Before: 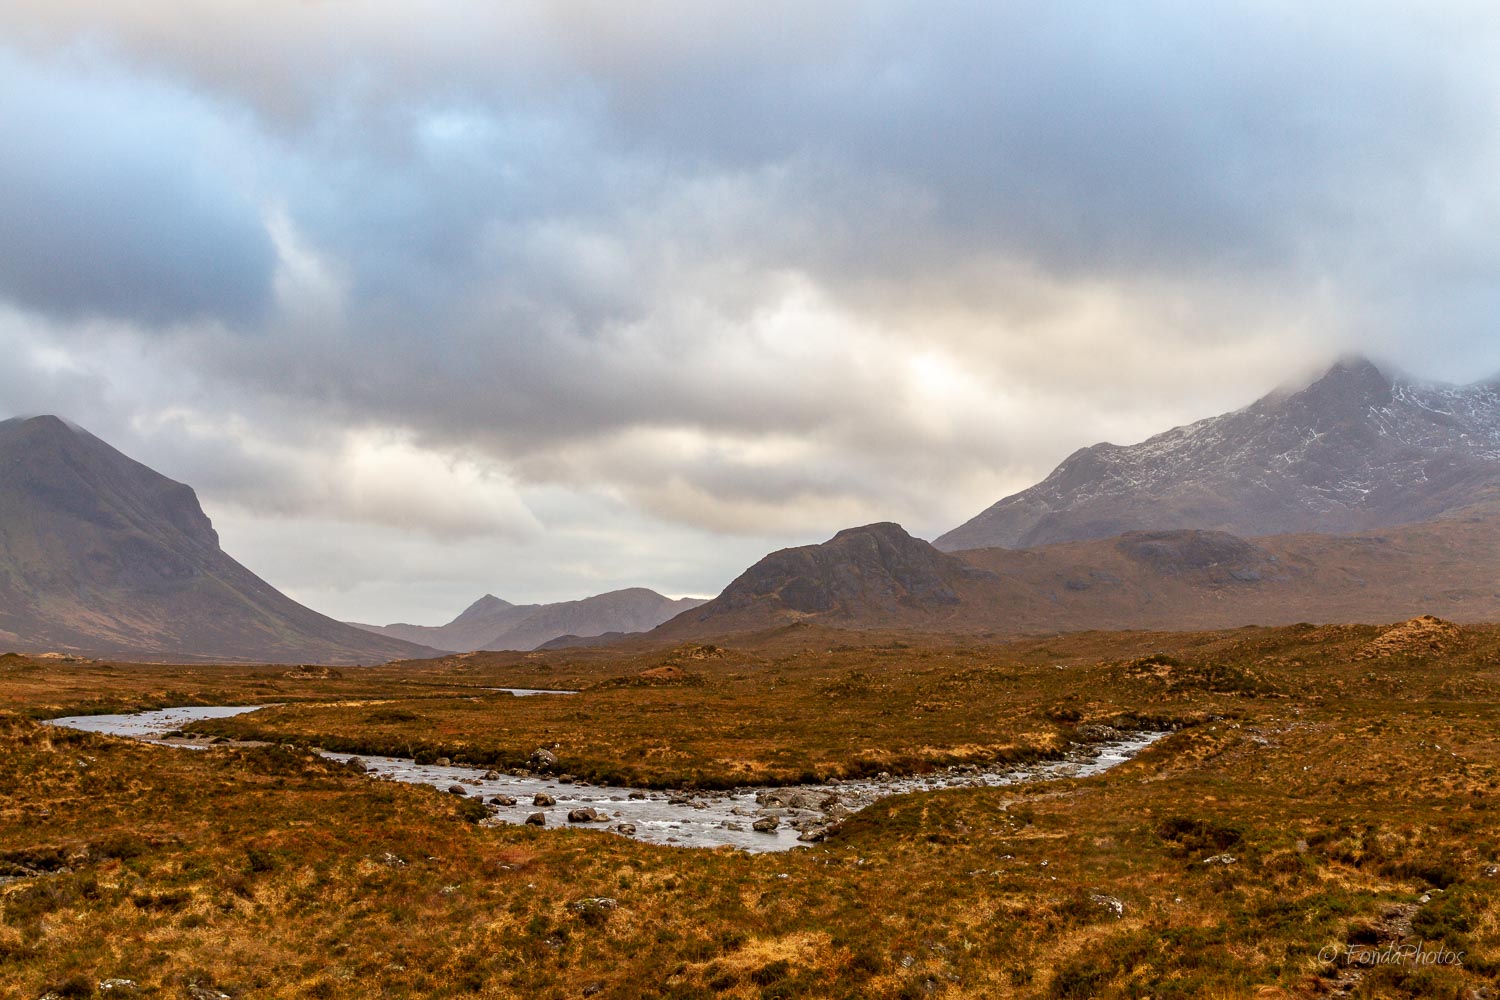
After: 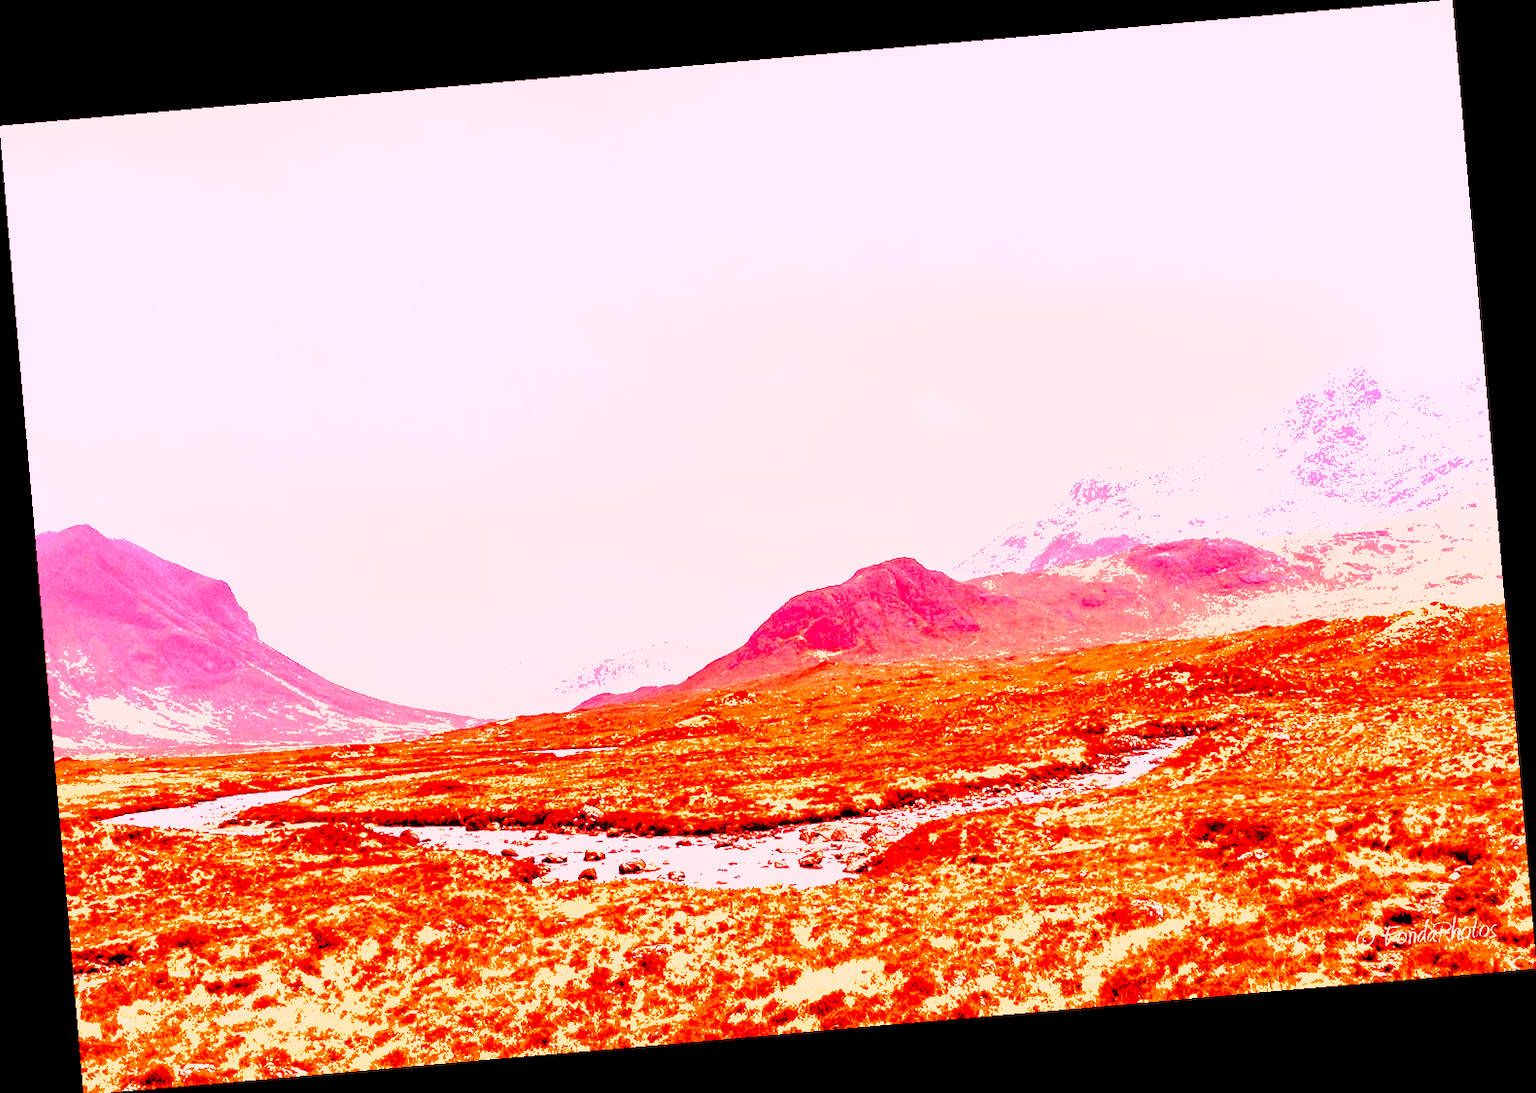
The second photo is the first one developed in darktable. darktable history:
shadows and highlights: on, module defaults
rotate and perspective: rotation -4.98°, automatic cropping off
tone curve: curves: ch0 [(0, 0) (0.003, 0) (0.011, 0.002) (0.025, 0.004) (0.044, 0.007) (0.069, 0.015) (0.1, 0.025) (0.136, 0.04) (0.177, 0.09) (0.224, 0.152) (0.277, 0.239) (0.335, 0.335) (0.399, 0.43) (0.468, 0.524) (0.543, 0.621) (0.623, 0.712) (0.709, 0.789) (0.801, 0.871) (0.898, 0.951) (1, 1)], preserve colors none
white balance: red 4.26, blue 1.802
